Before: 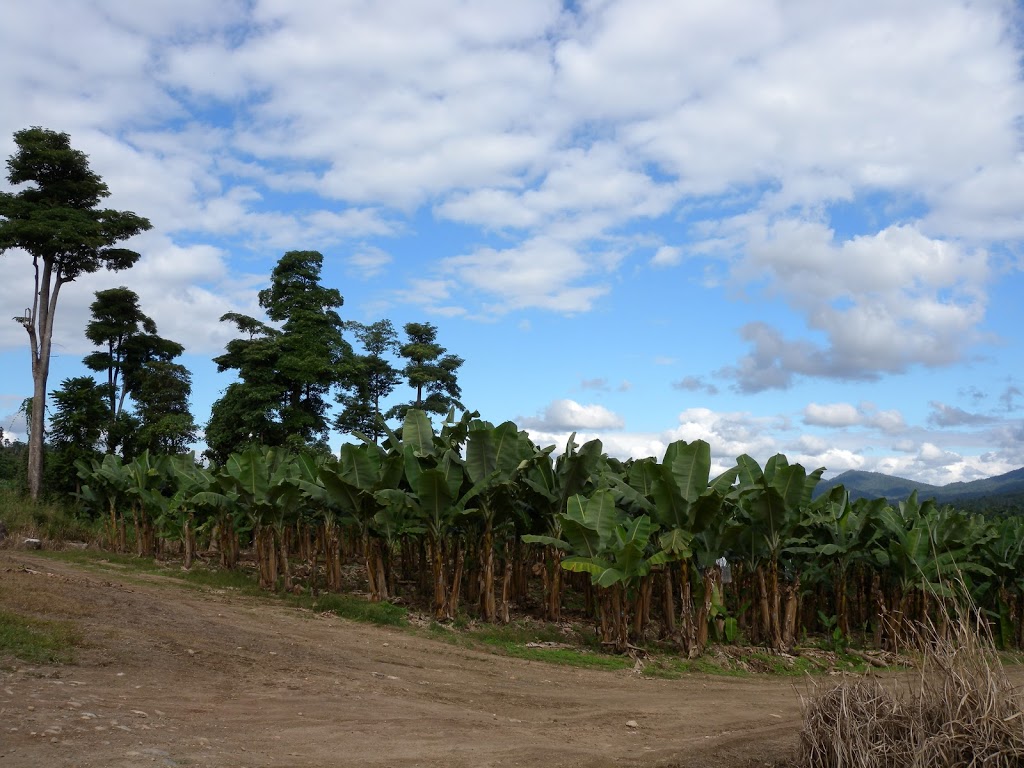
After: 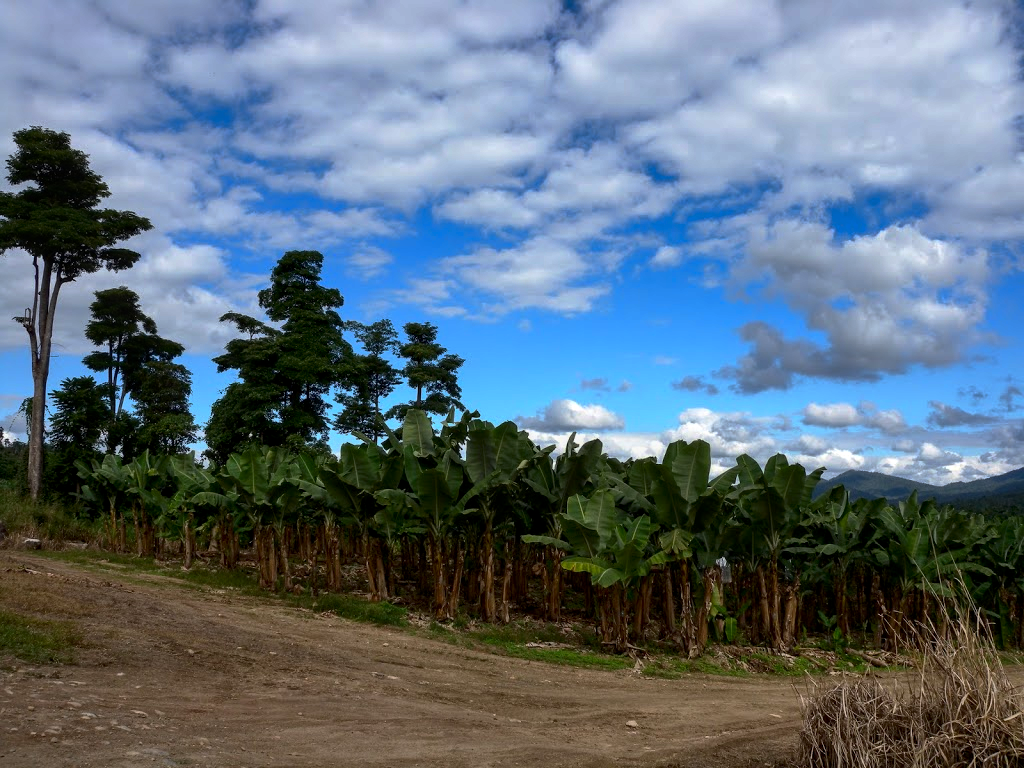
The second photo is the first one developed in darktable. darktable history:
local contrast: on, module defaults
shadows and highlights: low approximation 0.01, soften with gaussian
base curve: curves: ch0 [(0, 0) (0.595, 0.418) (1, 1)], preserve colors none
contrast brightness saturation: contrast 0.126, brightness -0.047, saturation 0.16
